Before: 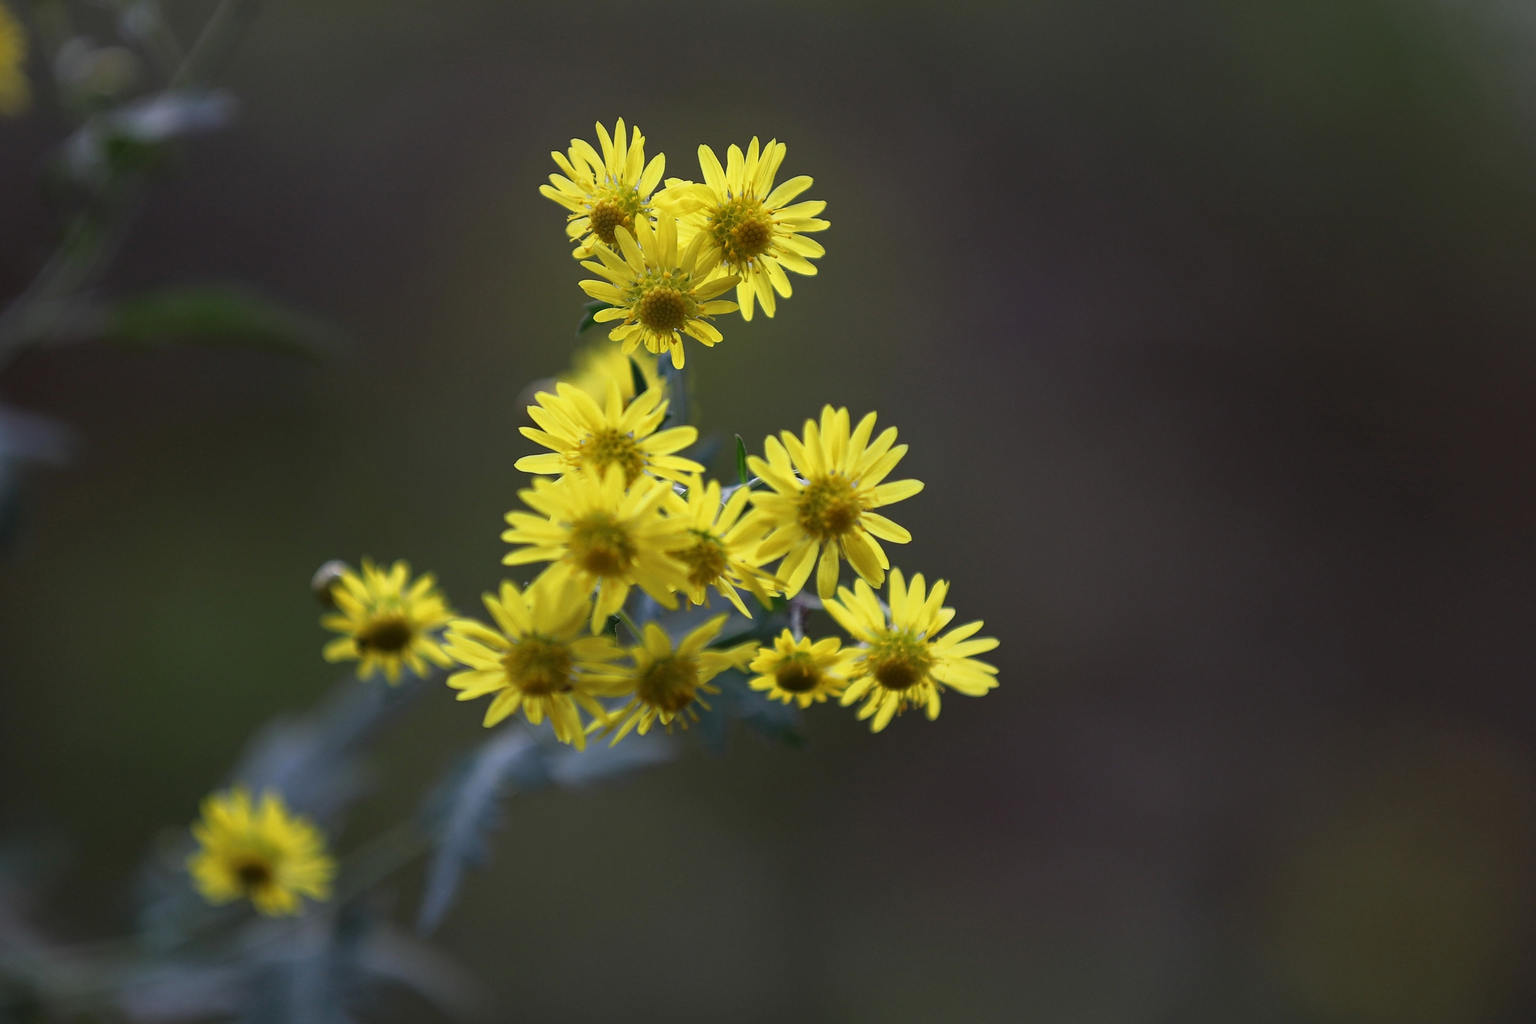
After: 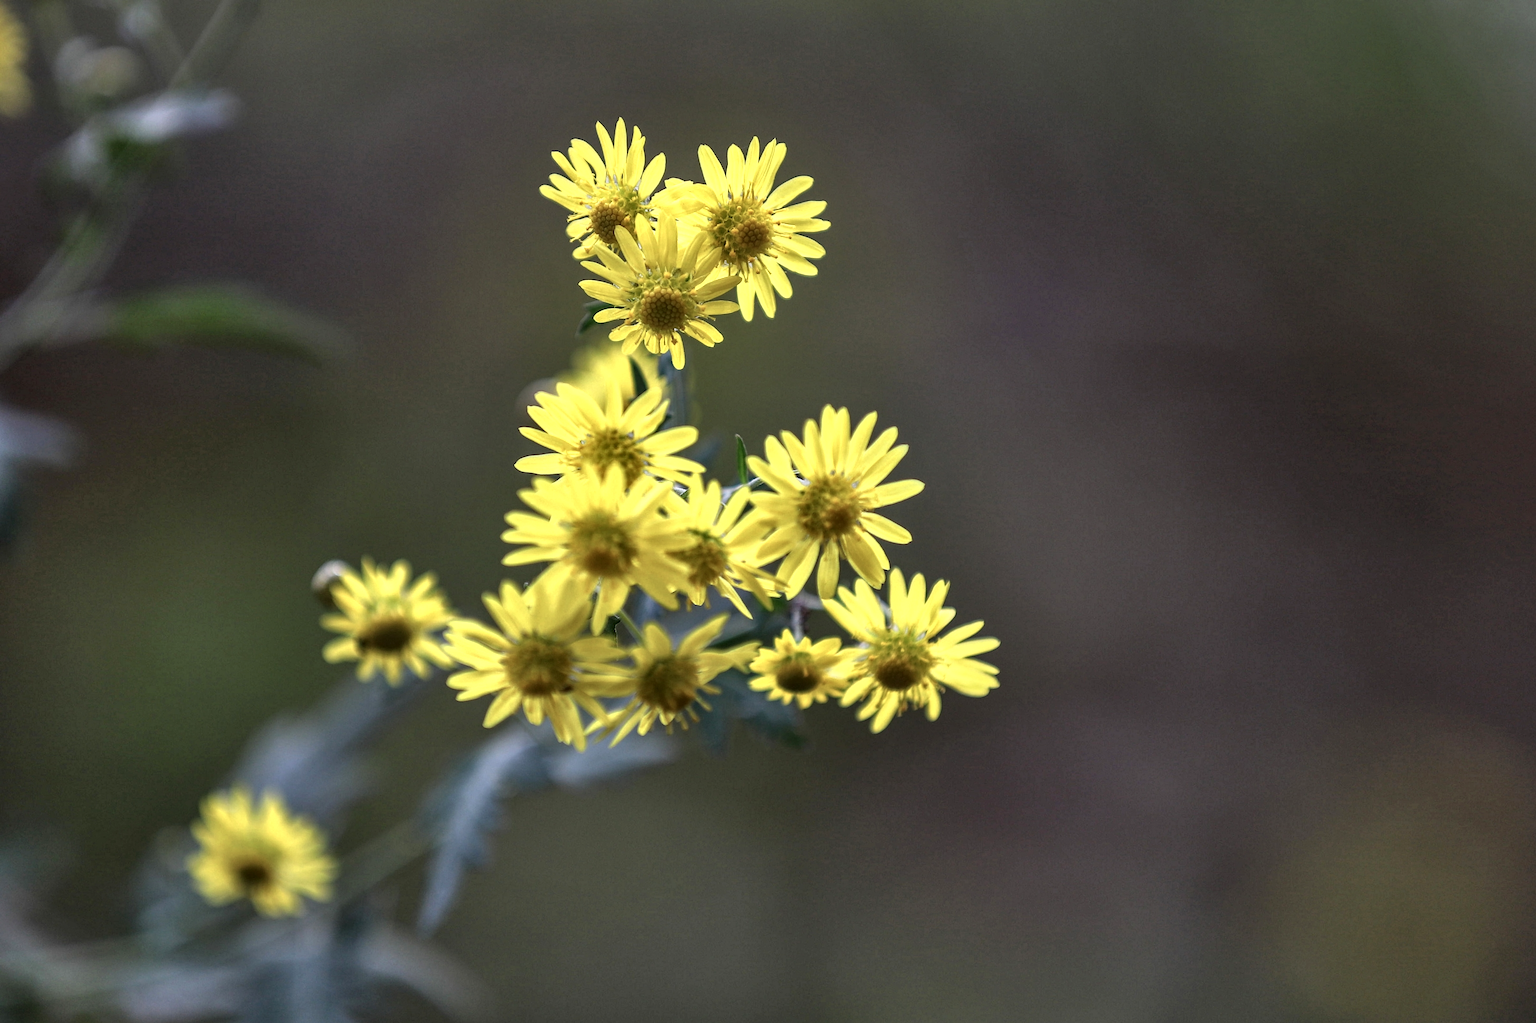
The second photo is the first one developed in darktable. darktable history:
crop: bottom 0.071%
local contrast: detail 150%
shadows and highlights: soften with gaussian
color zones: curves: ch0 [(0, 0.558) (0.143, 0.559) (0.286, 0.529) (0.429, 0.505) (0.571, 0.5) (0.714, 0.5) (0.857, 0.5) (1, 0.558)]; ch1 [(0, 0.469) (0.01, 0.469) (0.12, 0.446) (0.248, 0.469) (0.5, 0.5) (0.748, 0.5) (0.99, 0.469) (1, 0.469)]
